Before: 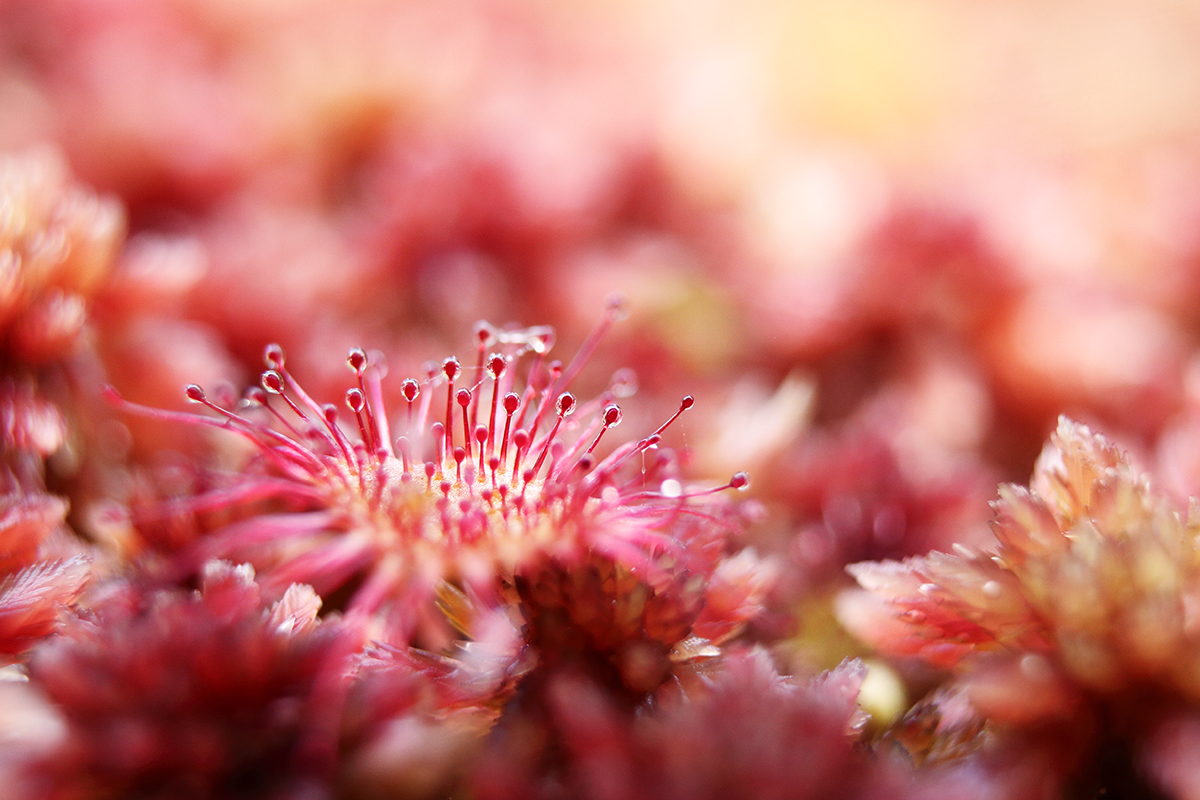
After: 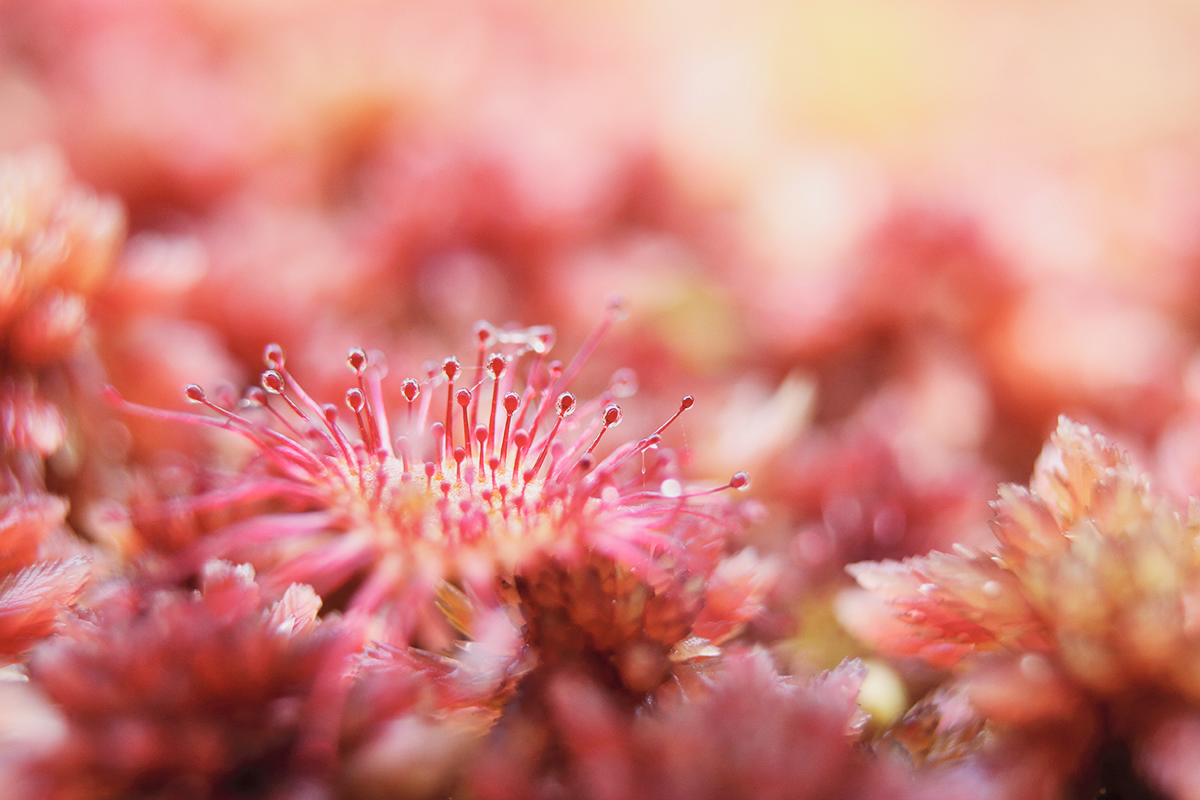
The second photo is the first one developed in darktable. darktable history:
tone equalizer: -8 EV 0.25 EV, -7 EV 0.417 EV, -6 EV 0.417 EV, -5 EV 0.25 EV, -3 EV -0.25 EV, -2 EV -0.417 EV, -1 EV -0.417 EV, +0 EV -0.25 EV, edges refinement/feathering 500, mask exposure compensation -1.57 EV, preserve details guided filter
contrast brightness saturation: contrast 0.14, brightness 0.21
